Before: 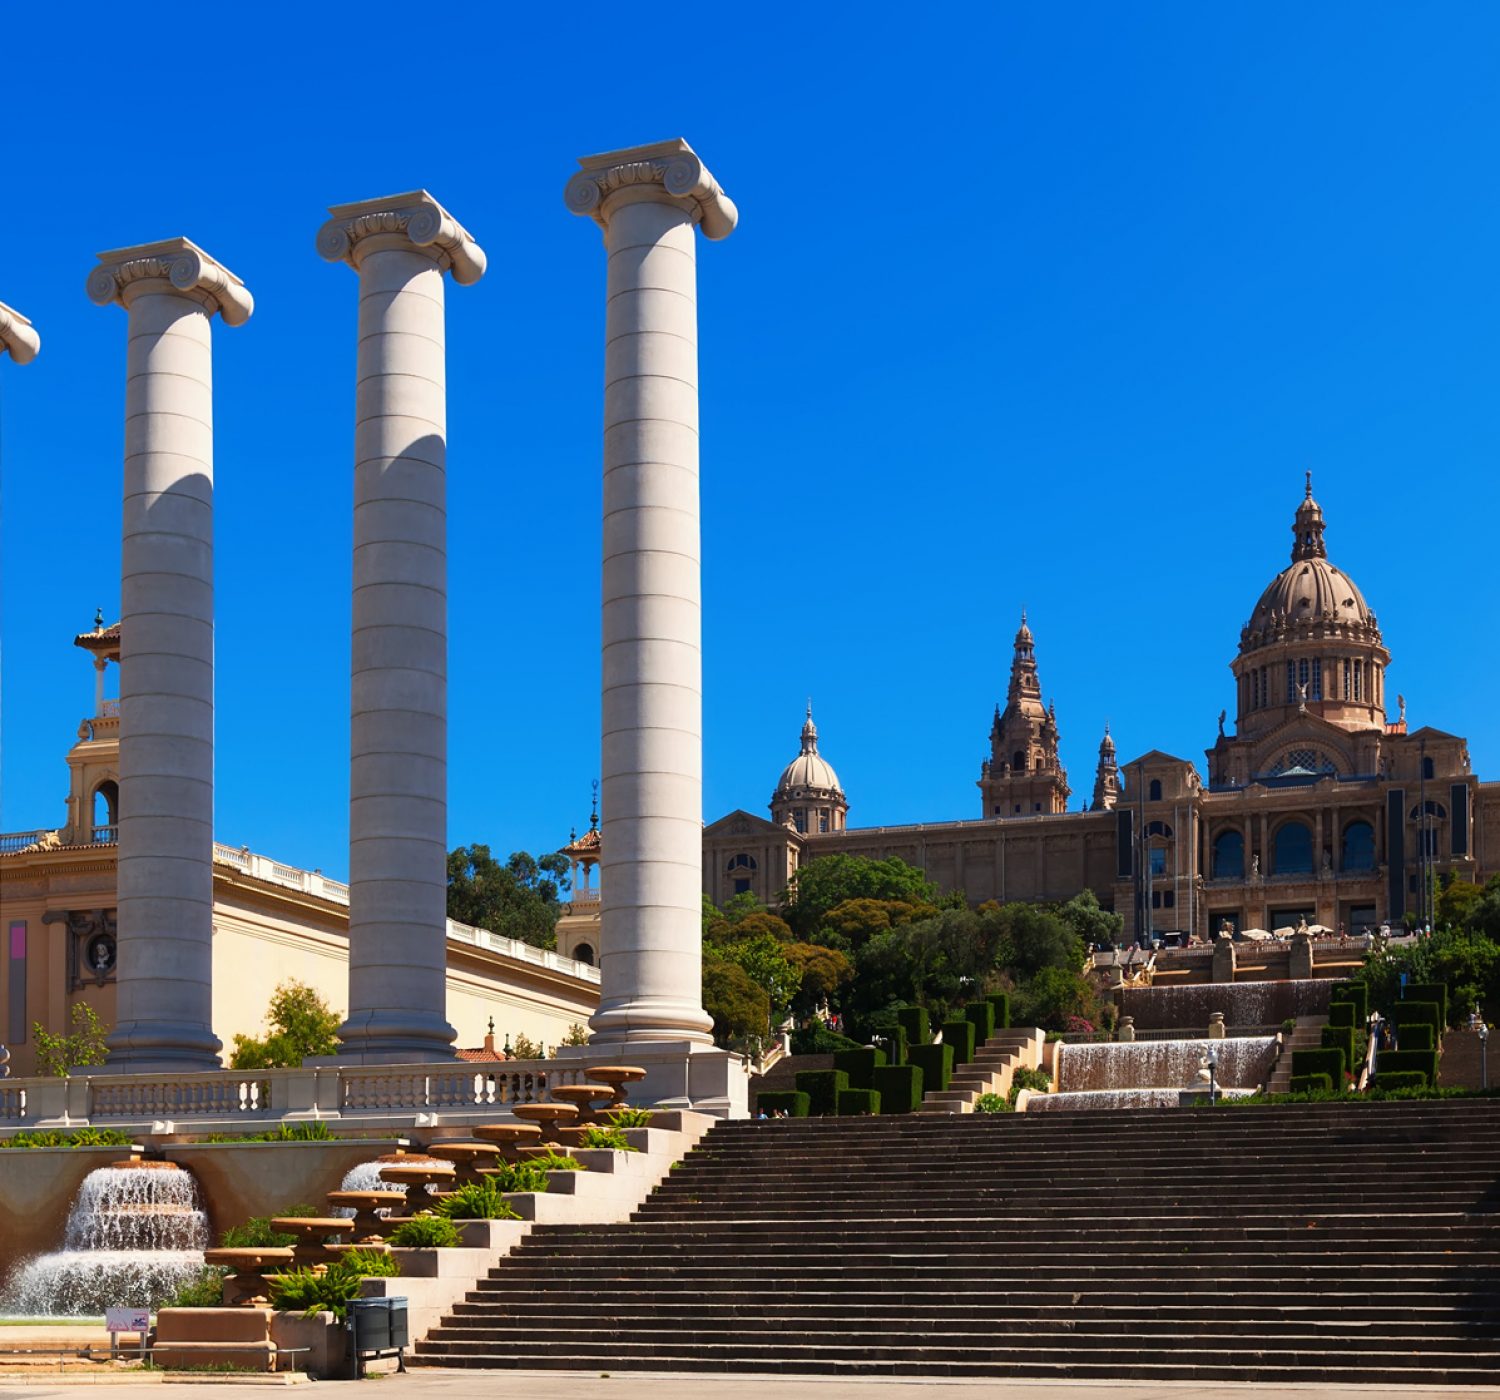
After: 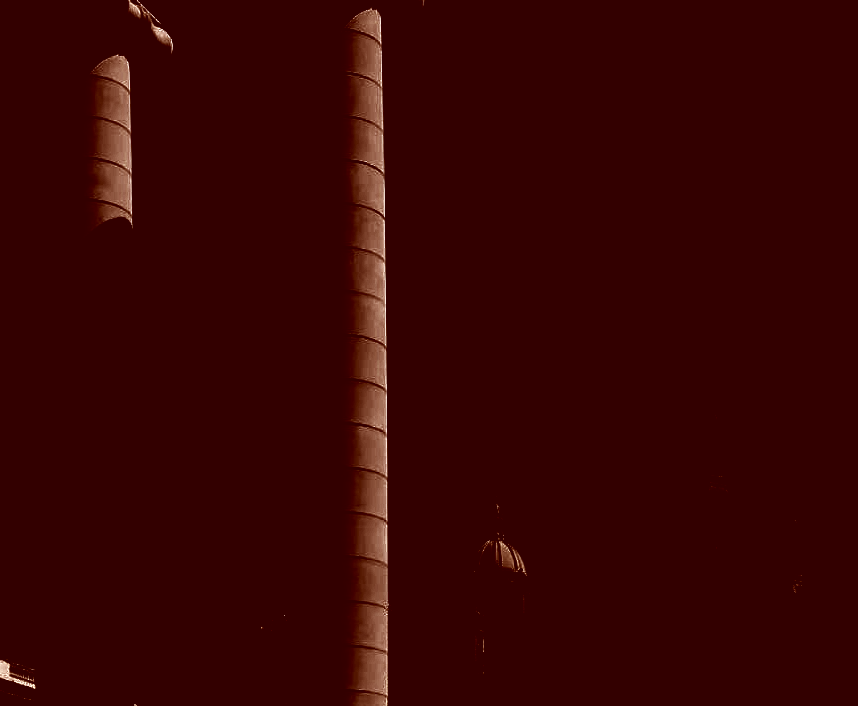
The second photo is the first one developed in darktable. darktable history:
crop: left 20.932%, top 15.471%, right 21.848%, bottom 34.081%
color correction: highlights a* 9.03, highlights b* 8.71, shadows a* 40, shadows b* 40, saturation 0.8
levels: levels [0.721, 0.937, 0.997]
